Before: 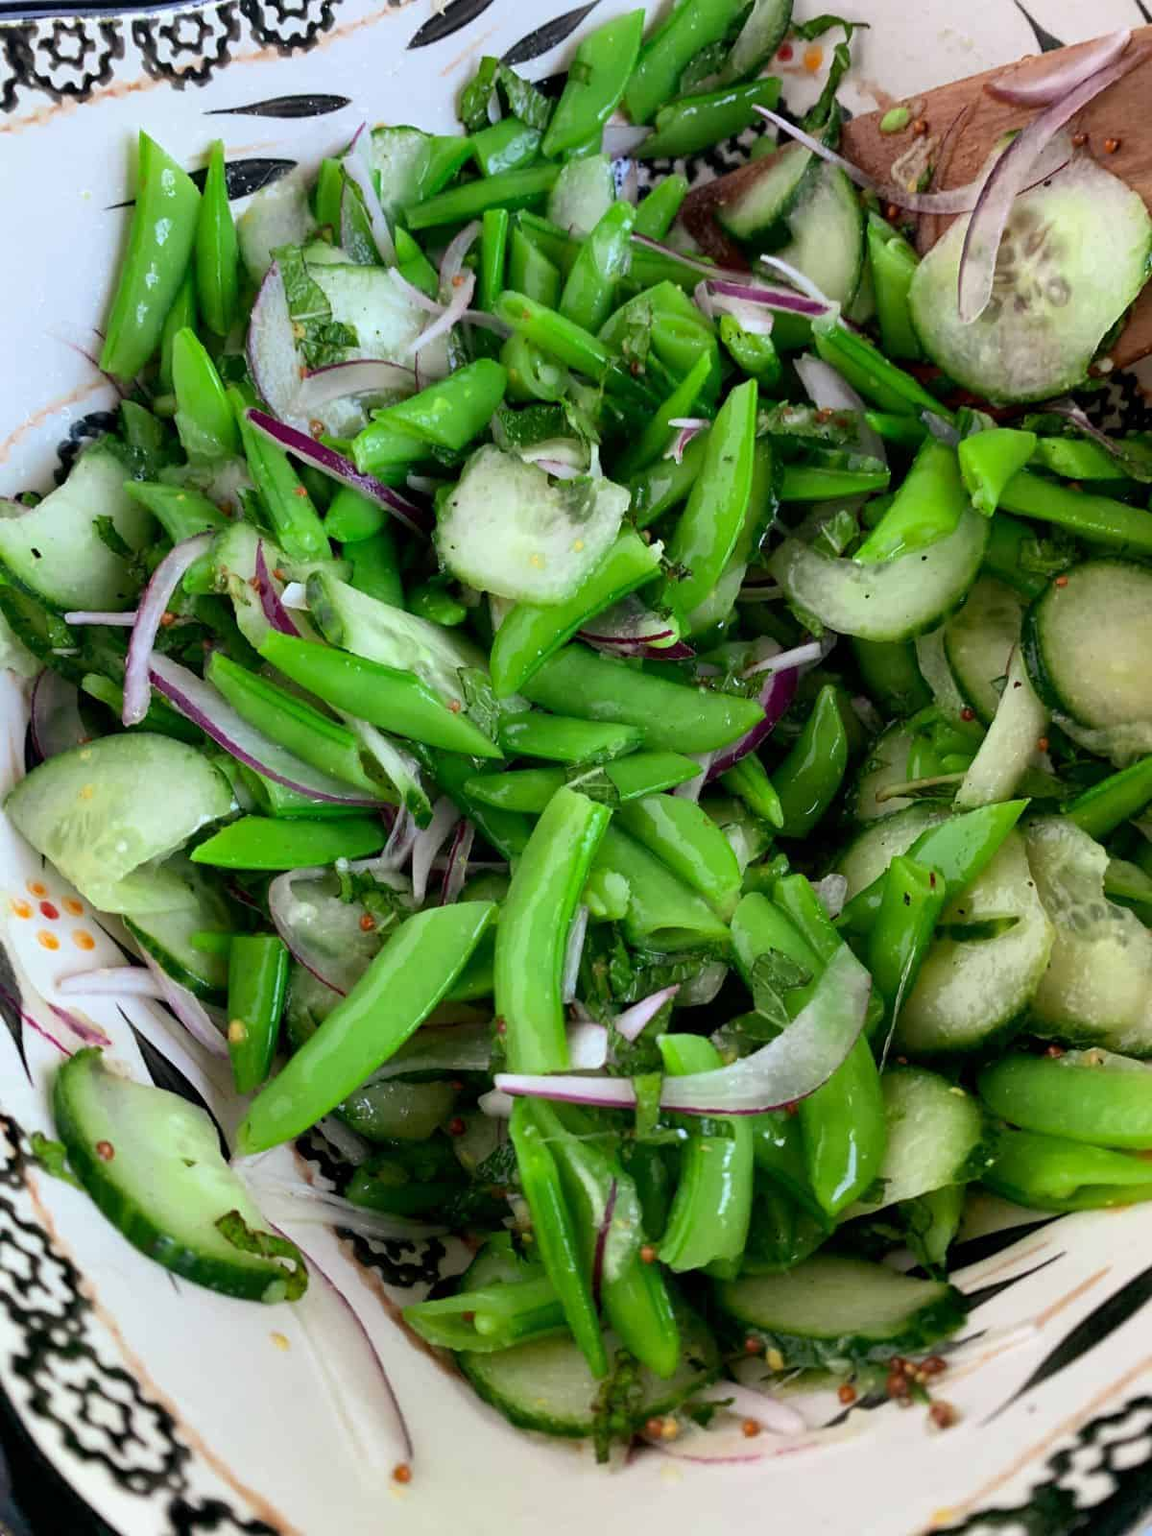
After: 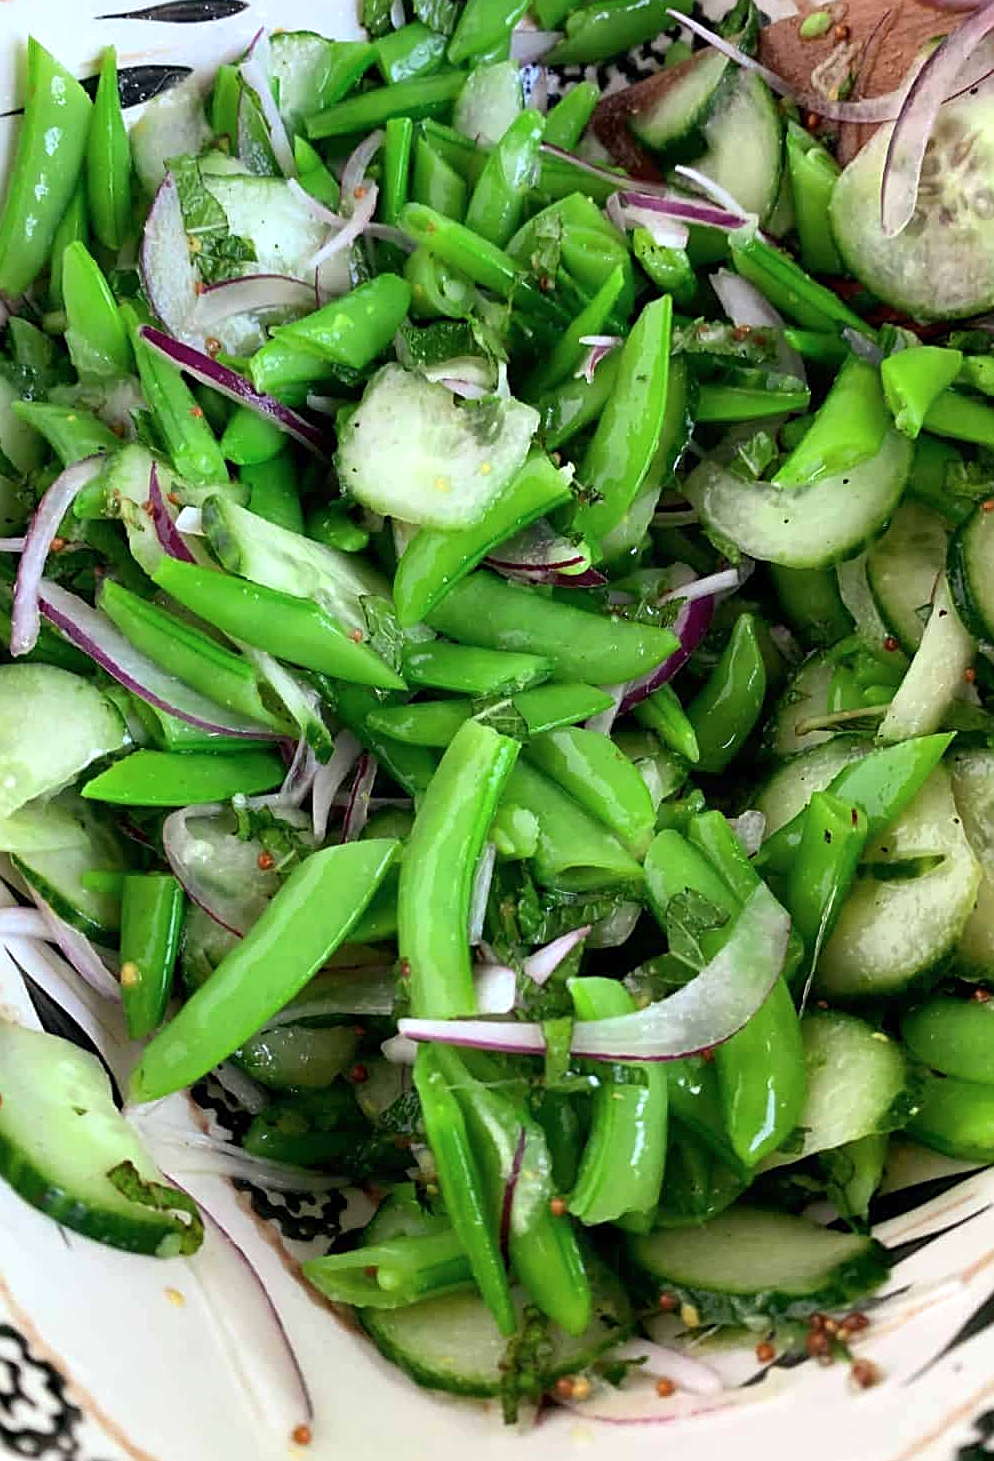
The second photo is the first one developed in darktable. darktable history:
sharpen: on, module defaults
crop: left 9.831%, top 6.308%, right 7.333%, bottom 2.362%
color balance rgb: perceptual saturation grading › global saturation -3.376%, perceptual saturation grading › shadows -1.993%
exposure: exposure 0.299 EV, compensate exposure bias true, compensate highlight preservation false
